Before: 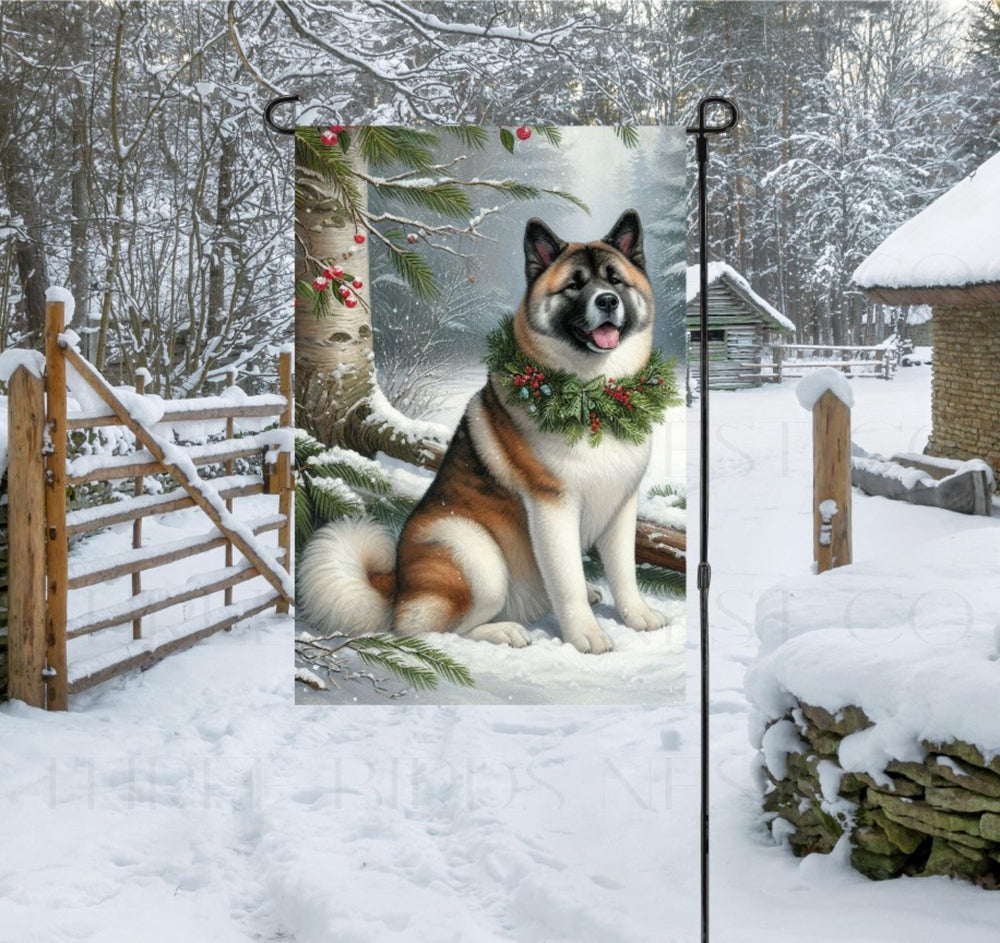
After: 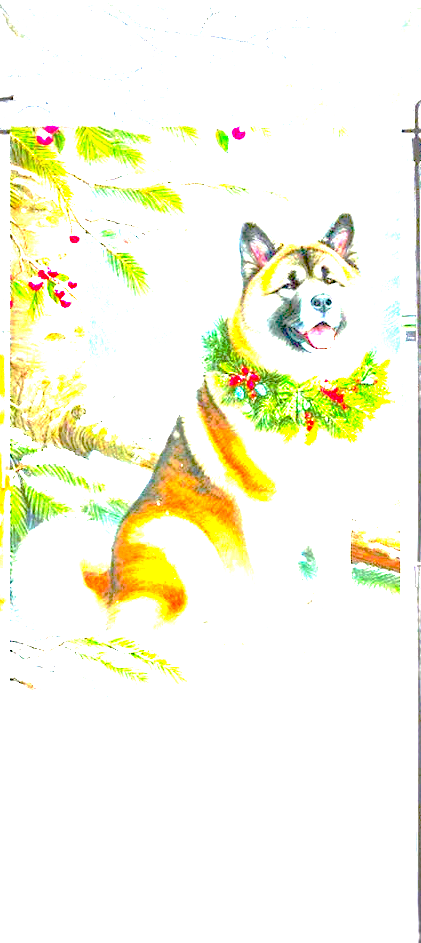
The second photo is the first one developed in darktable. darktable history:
vignetting: fall-off start 71.74%
color balance rgb: linear chroma grading › shadows 10%, linear chroma grading › highlights 10%, linear chroma grading › global chroma 15%, linear chroma grading › mid-tones 15%, perceptual saturation grading › global saturation 40%, perceptual saturation grading › highlights -25%, perceptual saturation grading › mid-tones 35%, perceptual saturation grading › shadows 35%, perceptual brilliance grading › global brilliance 11.29%, global vibrance 11.29%
crop: left 28.583%, right 29.231%
color zones: curves: ch0 [(0, 0.425) (0.143, 0.422) (0.286, 0.42) (0.429, 0.419) (0.571, 0.419) (0.714, 0.42) (0.857, 0.422) (1, 0.425)]; ch1 [(0, 0.666) (0.143, 0.669) (0.286, 0.671) (0.429, 0.67) (0.571, 0.67) (0.714, 0.67) (0.857, 0.67) (1, 0.666)]
tone curve: curves: ch0 [(0, 0) (0.003, 0.019) (0.011, 0.019) (0.025, 0.023) (0.044, 0.032) (0.069, 0.046) (0.1, 0.073) (0.136, 0.129) (0.177, 0.207) (0.224, 0.295) (0.277, 0.394) (0.335, 0.48) (0.399, 0.524) (0.468, 0.575) (0.543, 0.628) (0.623, 0.684) (0.709, 0.739) (0.801, 0.808) (0.898, 0.9) (1, 1)], preserve colors none
exposure: black level correction 0, exposure 4 EV, compensate exposure bias true, compensate highlight preservation false
contrast equalizer: octaves 7, y [[0.6 ×6], [0.55 ×6], [0 ×6], [0 ×6], [0 ×6]], mix 0.15
sharpen: radius 2.883, amount 0.868, threshold 47.523
